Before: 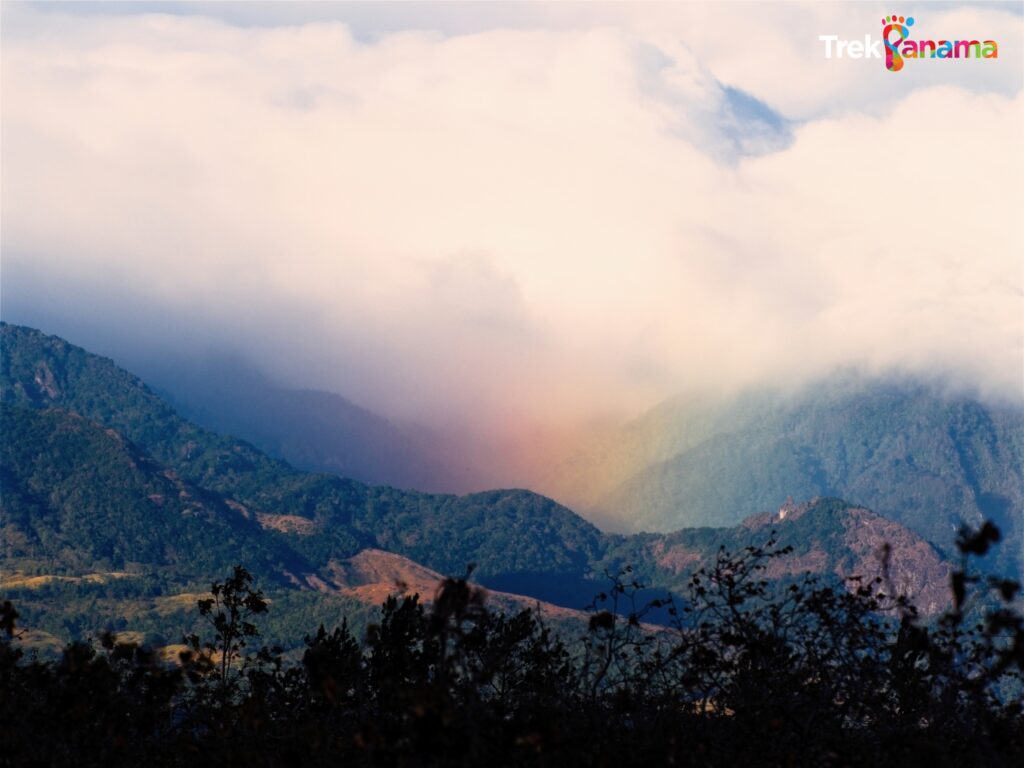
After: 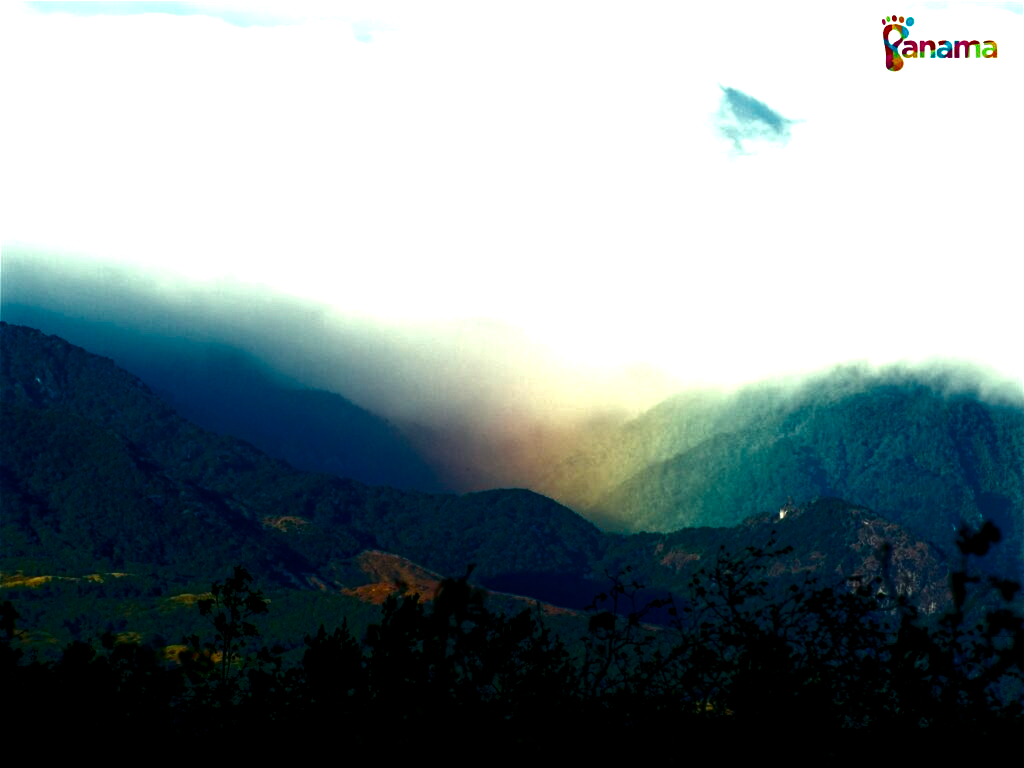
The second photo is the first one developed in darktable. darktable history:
contrast brightness saturation: brightness -0.52
color balance rgb: shadows lift › luminance -7.7%, shadows lift › chroma 2.13%, shadows lift › hue 165.27°, power › luminance -7.77%, power › chroma 1.1%, power › hue 215.88°, highlights gain › luminance 15.15%, highlights gain › chroma 7%, highlights gain › hue 125.57°, global offset › luminance -0.33%, global offset › chroma 0.11%, global offset › hue 165.27°, perceptual saturation grading › global saturation 24.42%, perceptual saturation grading › highlights -24.42%, perceptual saturation grading › mid-tones 24.42%, perceptual saturation grading › shadows 40%, perceptual brilliance grading › global brilliance -5%, perceptual brilliance grading › highlights 24.42%, perceptual brilliance grading › mid-tones 7%, perceptual brilliance grading › shadows -5%
